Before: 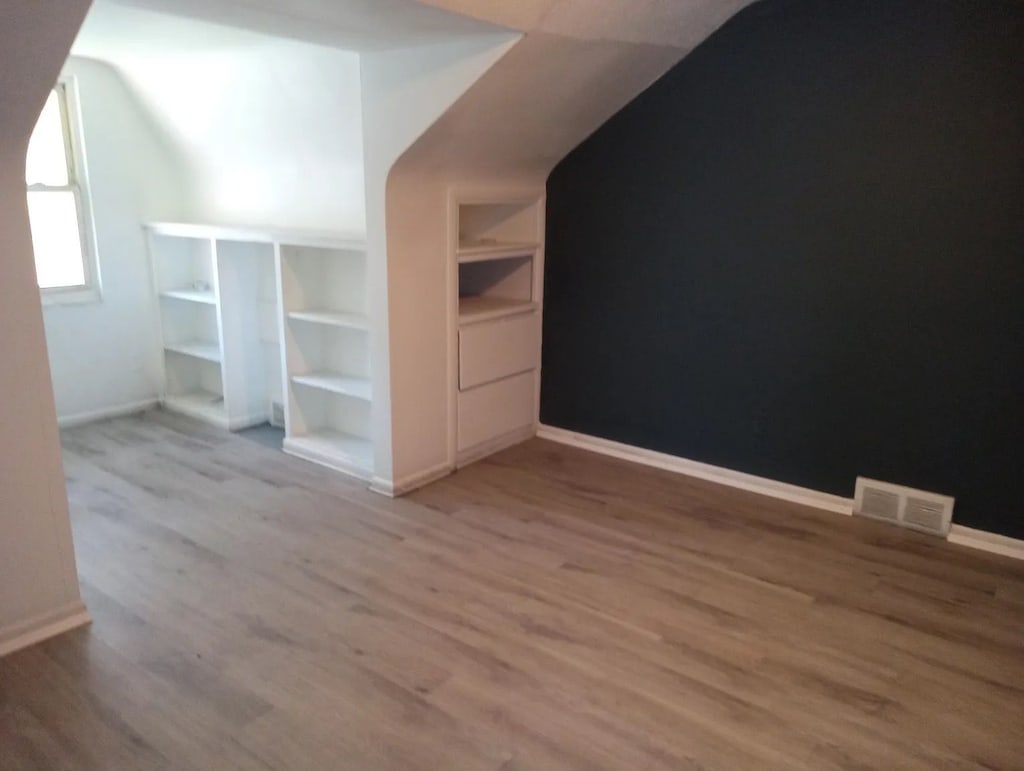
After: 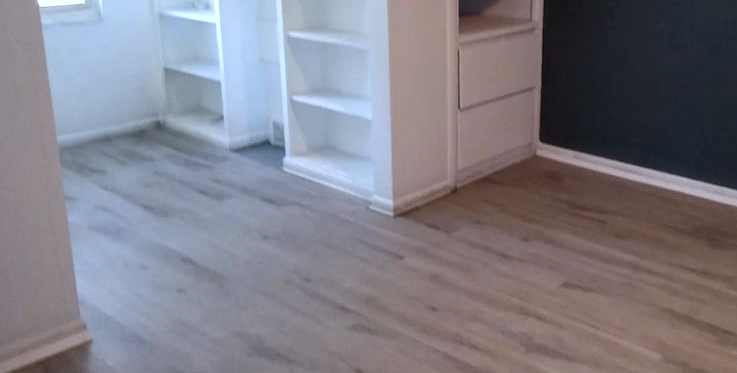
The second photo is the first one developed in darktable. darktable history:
crop: top 36.498%, right 27.964%, bottom 14.995%
local contrast: on, module defaults
white balance: red 0.926, green 1.003, blue 1.133
